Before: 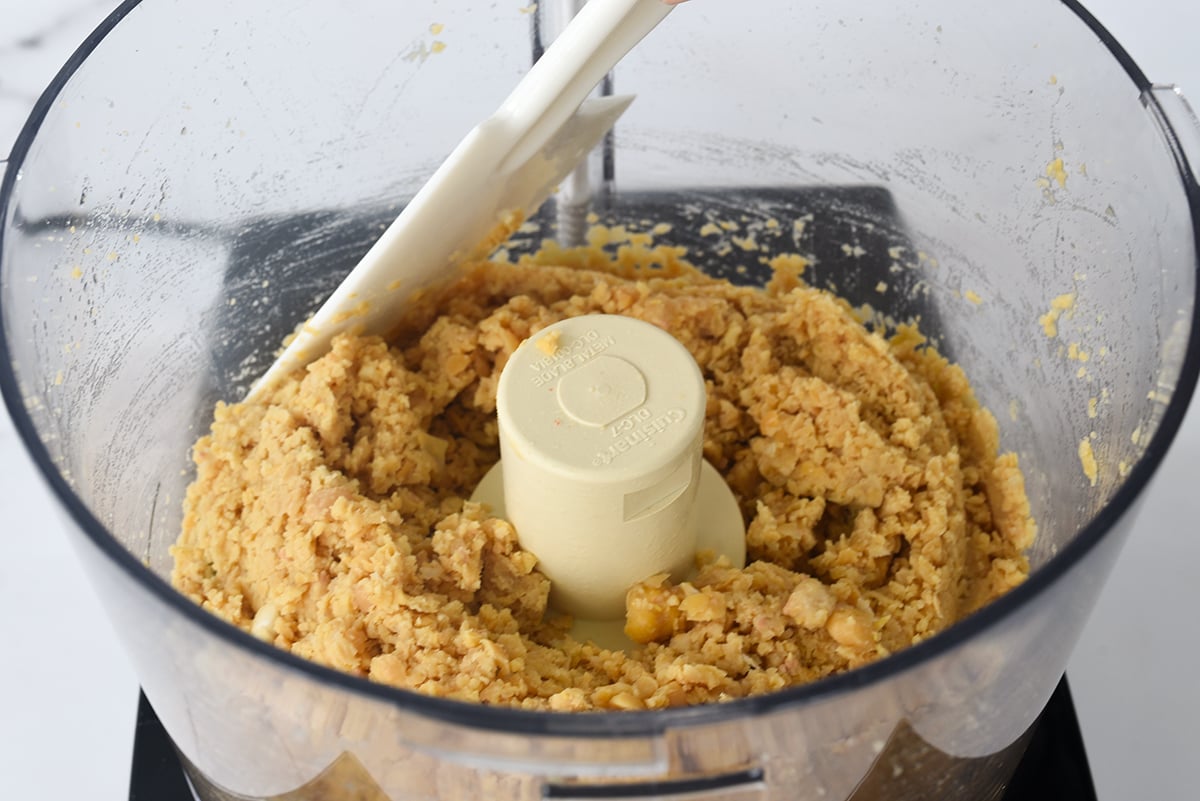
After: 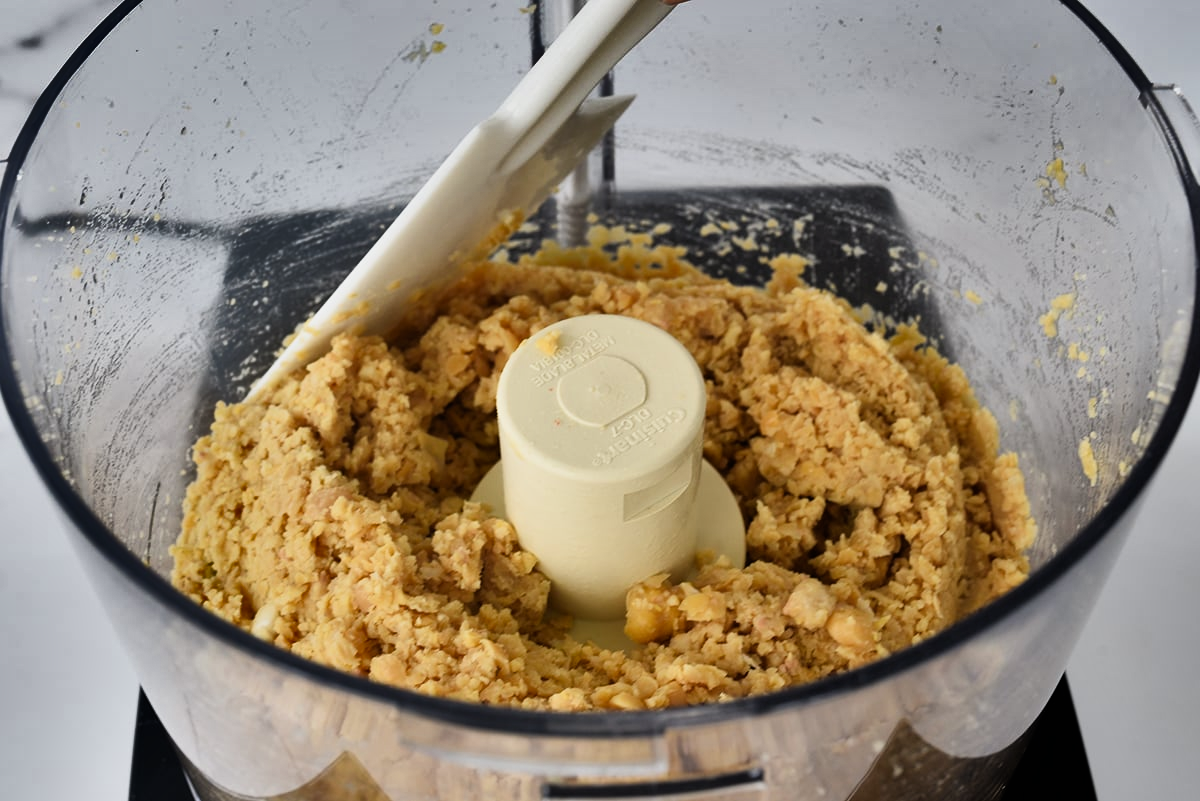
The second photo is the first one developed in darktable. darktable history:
shadows and highlights: shadows 20.91, highlights -82.73, soften with gaussian
filmic rgb: black relative exposure -8.07 EV, white relative exposure 3 EV, hardness 5.35, contrast 1.25
